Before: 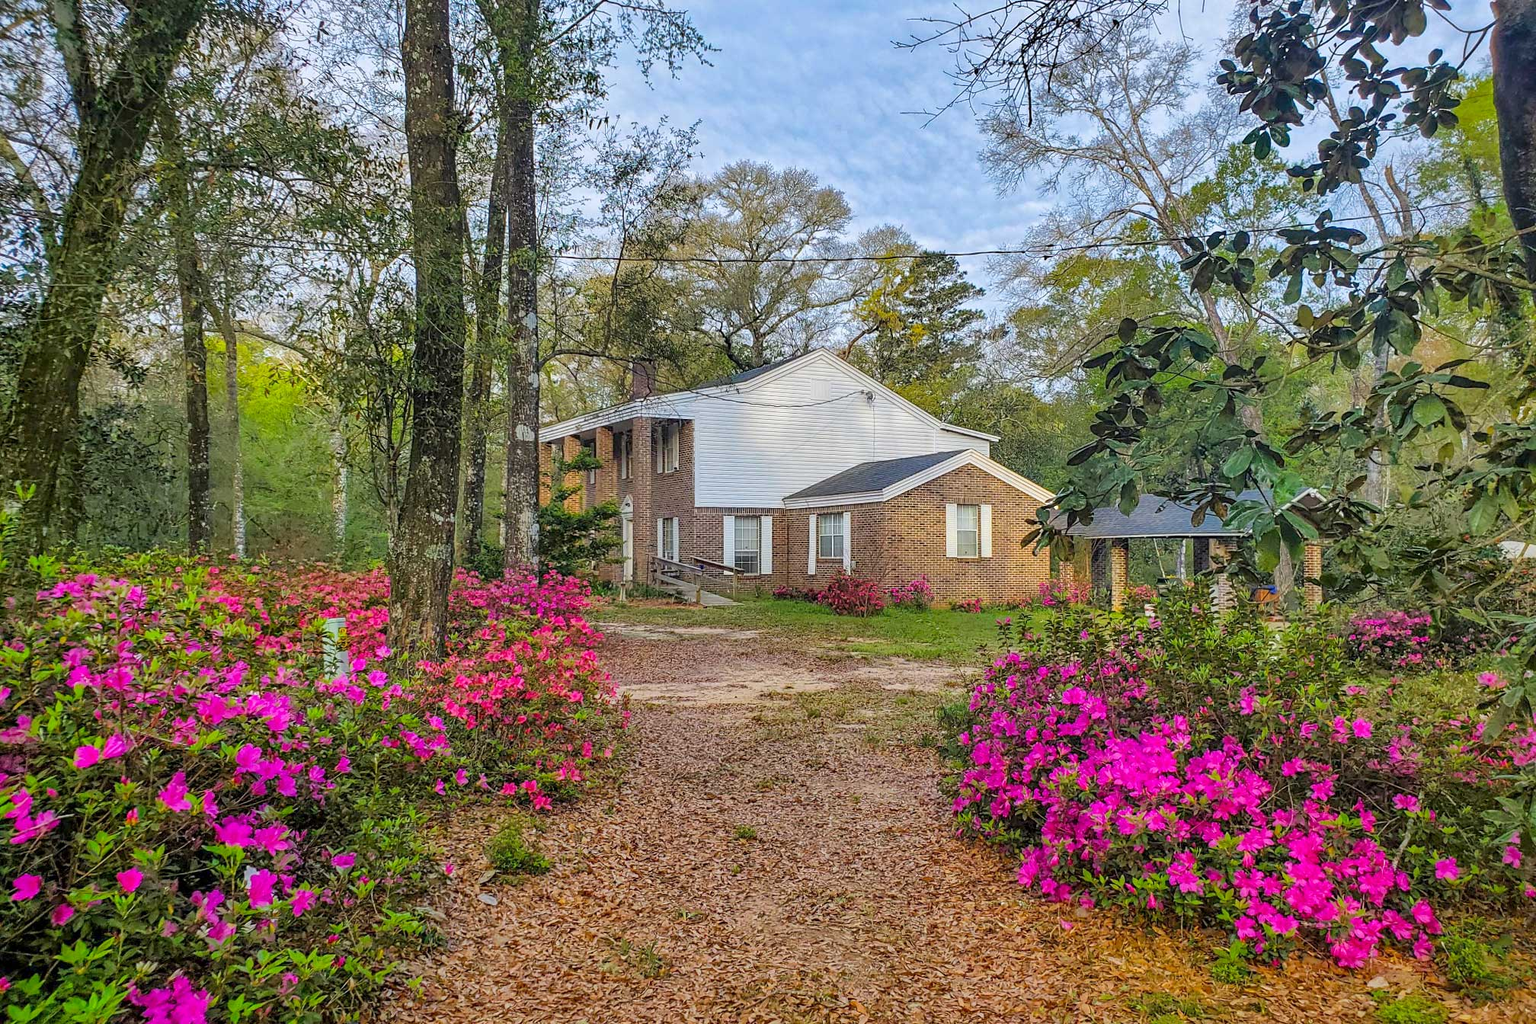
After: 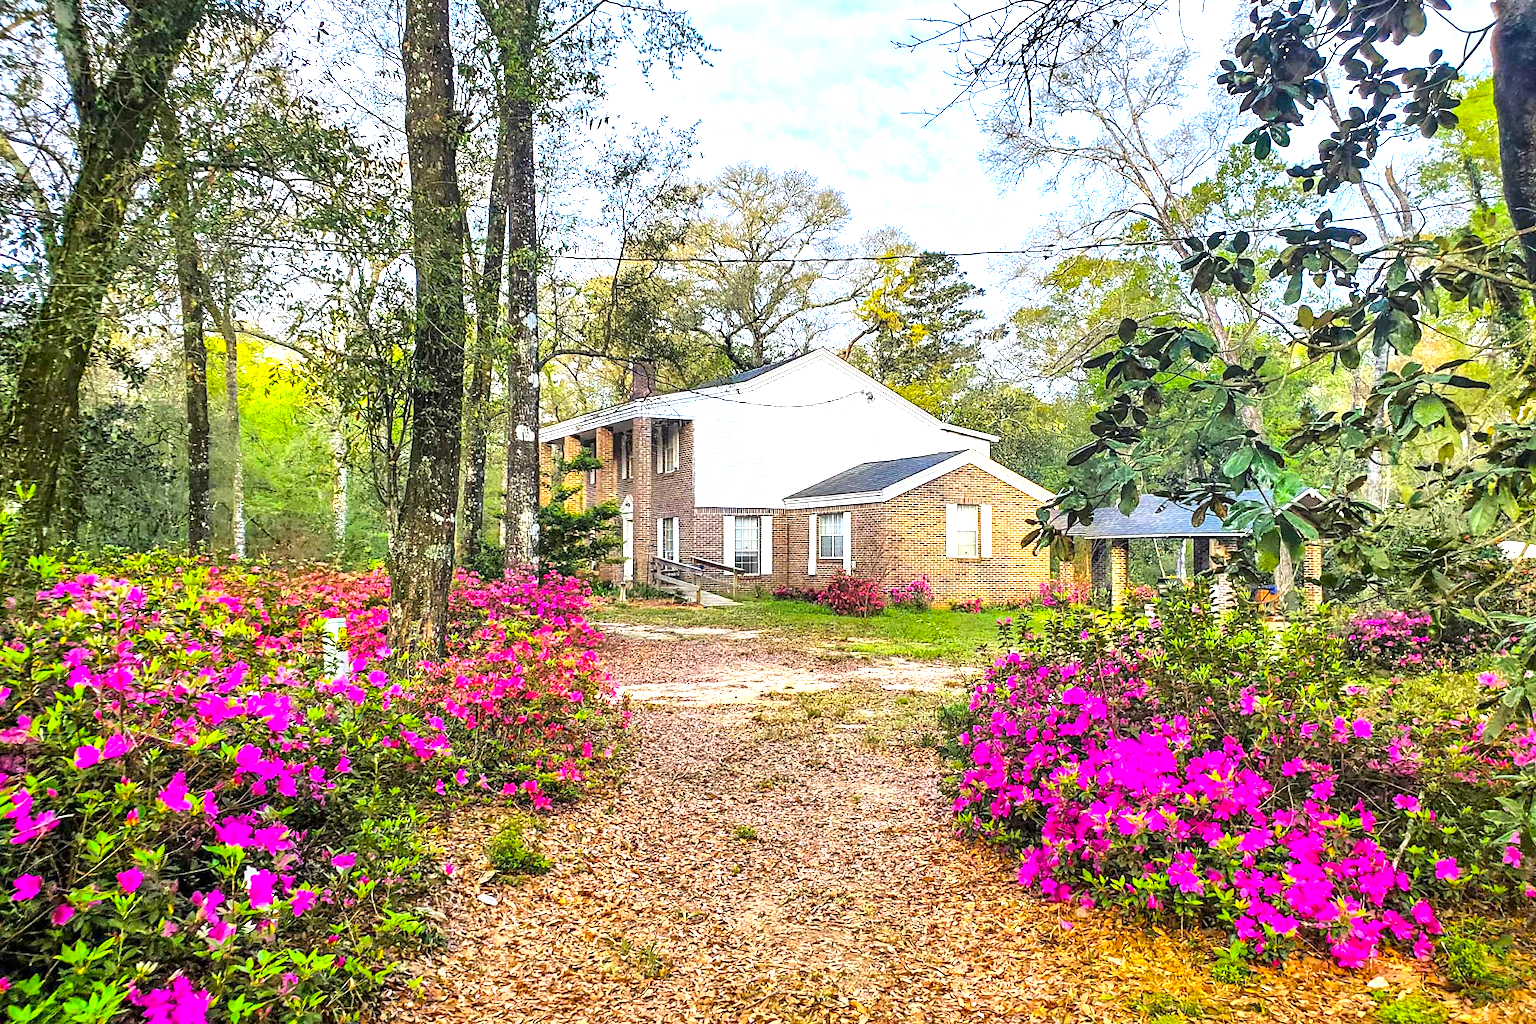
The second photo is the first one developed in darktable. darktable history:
color balance rgb: perceptual saturation grading › global saturation 10.925%, perceptual brilliance grading › global brilliance 15.832%, perceptual brilliance grading › shadows -34.822%
exposure: exposure 0.949 EV, compensate highlight preservation false
